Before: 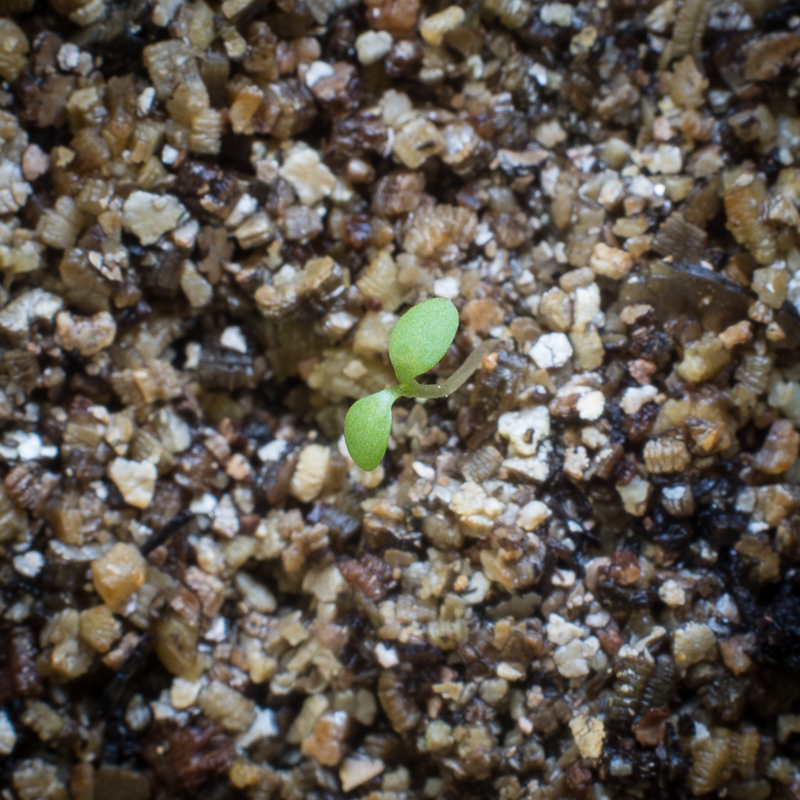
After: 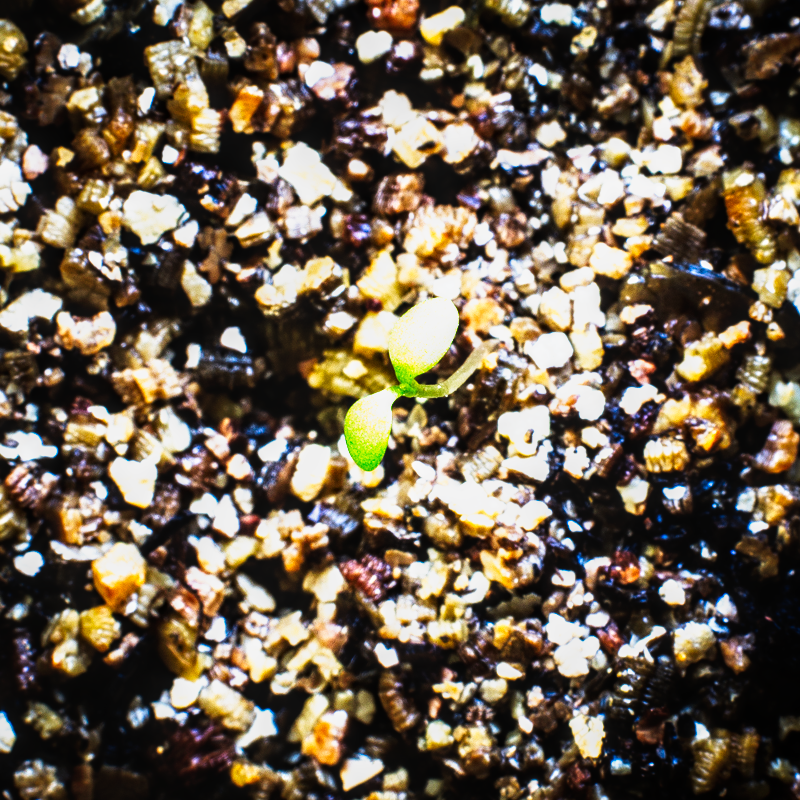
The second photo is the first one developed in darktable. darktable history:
local contrast: on, module defaults
tone curve: curves: ch0 [(0, 0) (0.003, 0) (0.011, 0.001) (0.025, 0.003) (0.044, 0.003) (0.069, 0.006) (0.1, 0.009) (0.136, 0.014) (0.177, 0.029) (0.224, 0.061) (0.277, 0.127) (0.335, 0.218) (0.399, 0.38) (0.468, 0.588) (0.543, 0.809) (0.623, 0.947) (0.709, 0.987) (0.801, 0.99) (0.898, 0.99) (1, 1)], preserve colors none
base curve: curves: ch0 [(0, 0) (0.283, 0.295) (1, 1)], preserve colors none
